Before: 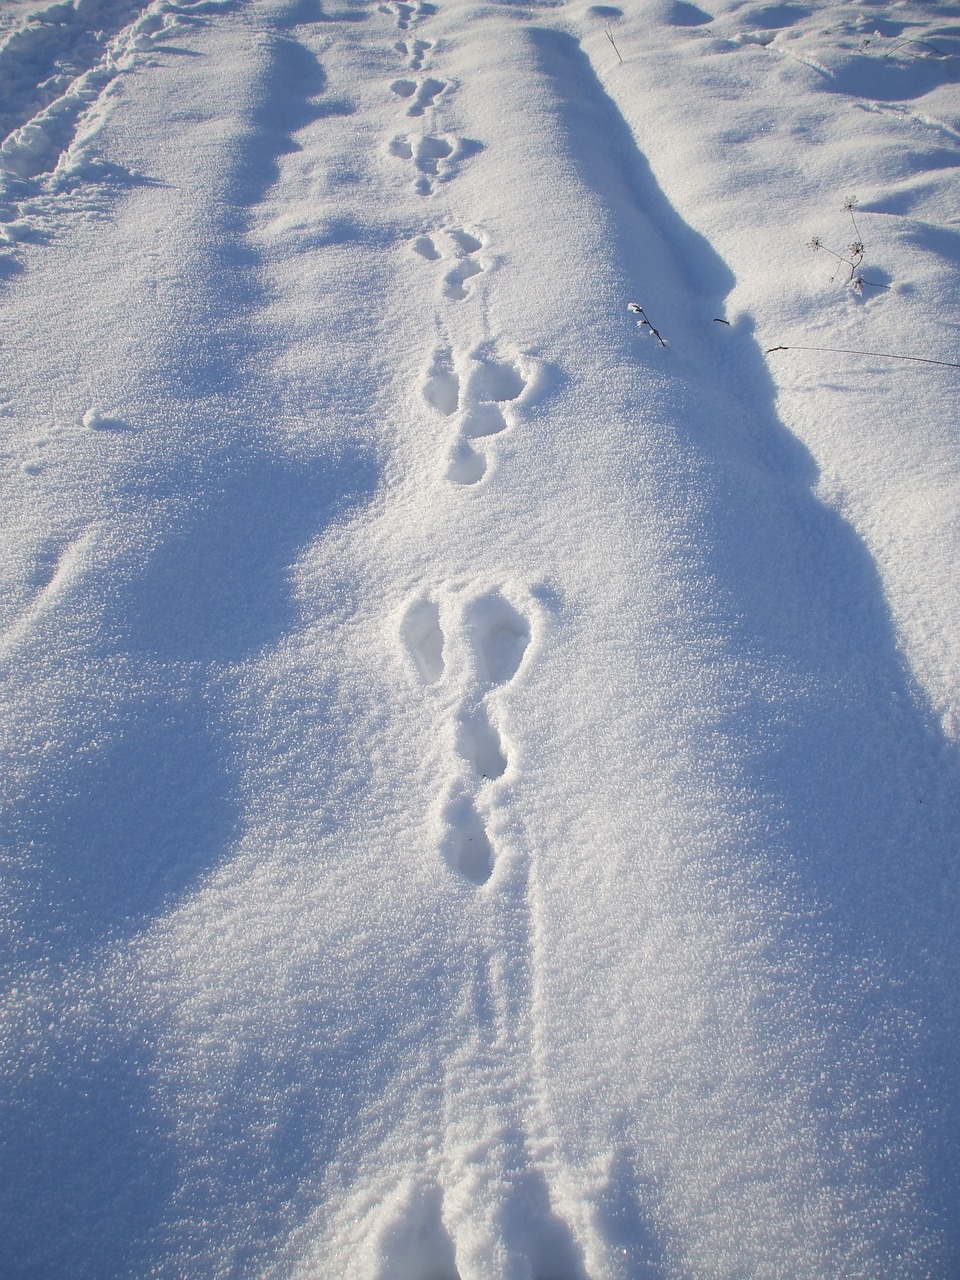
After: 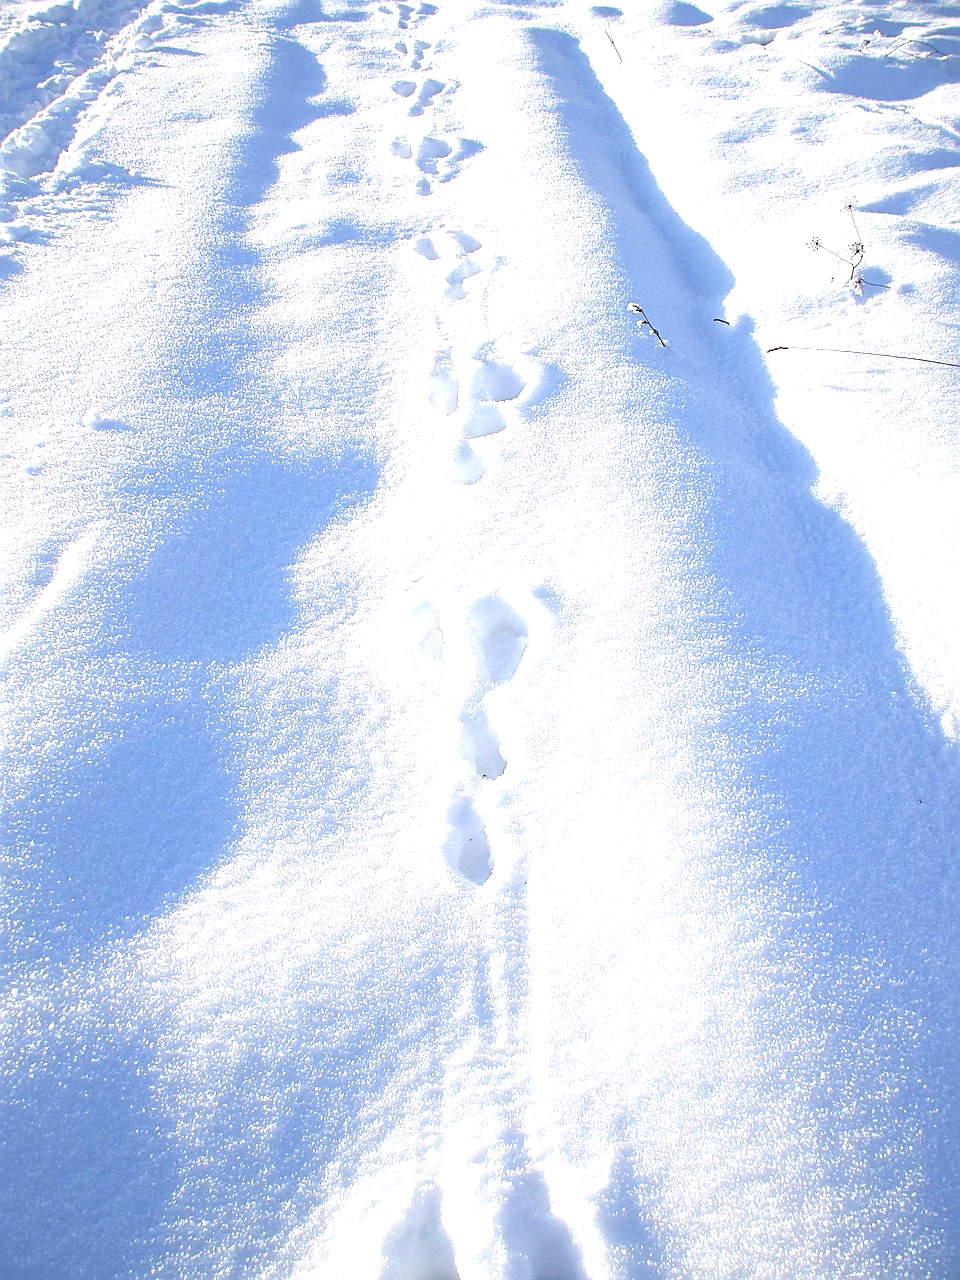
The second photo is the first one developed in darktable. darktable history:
exposure: black level correction 0, exposure 1.35 EV, compensate exposure bias true, compensate highlight preservation false
sharpen: on, module defaults
